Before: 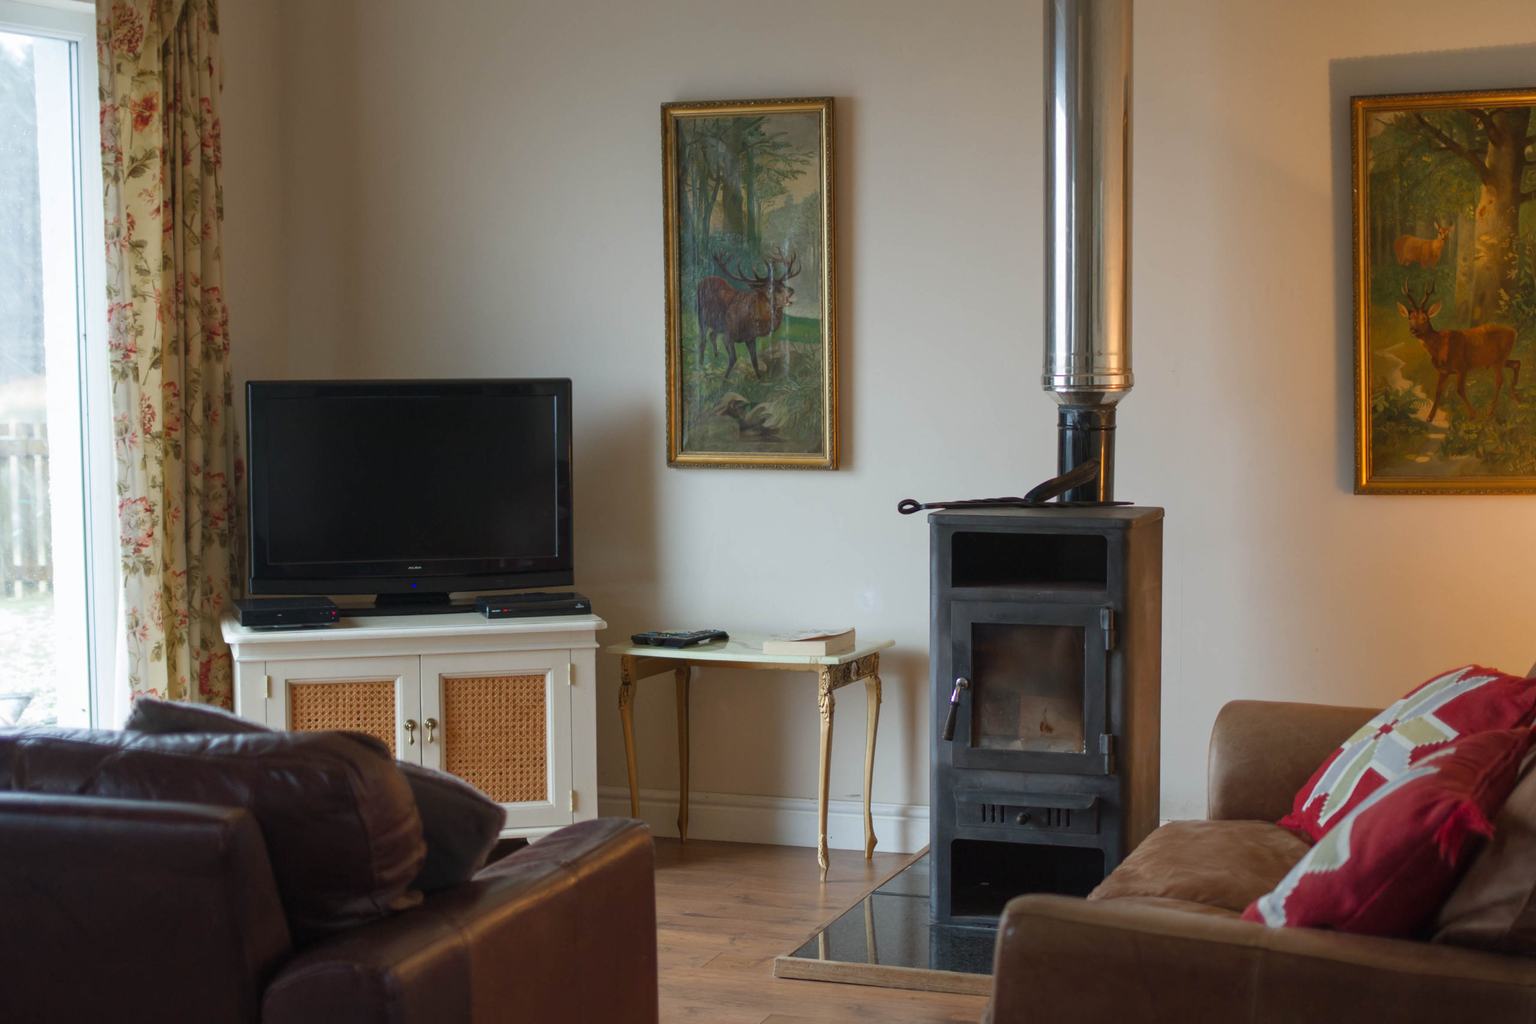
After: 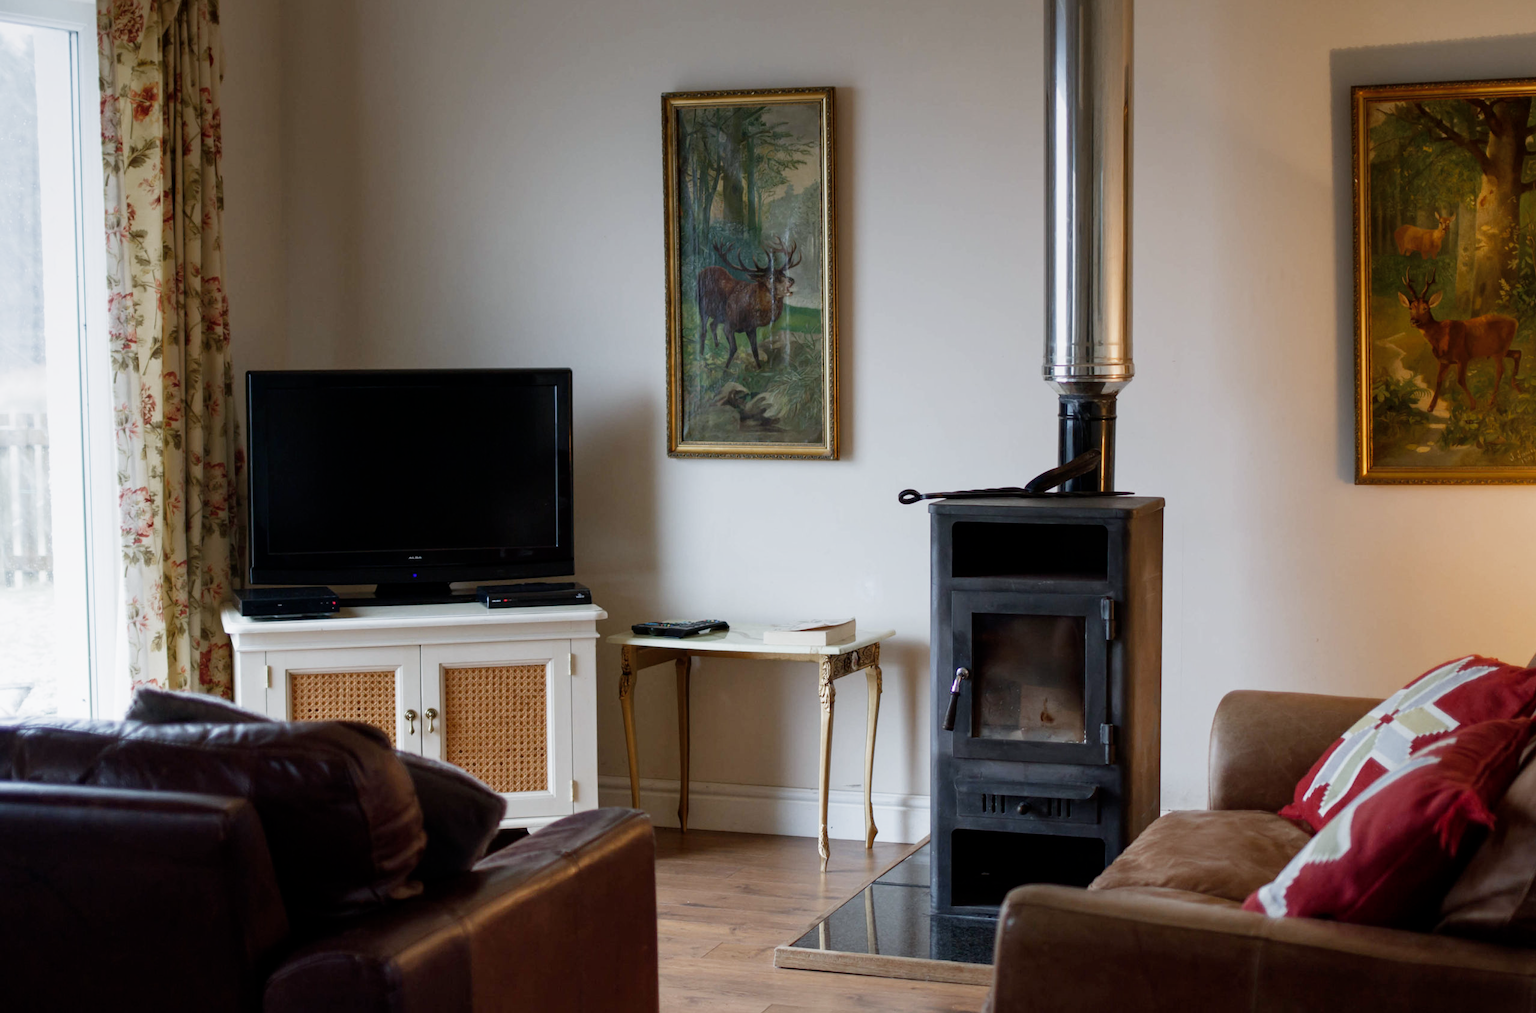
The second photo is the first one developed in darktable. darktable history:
white balance: red 0.984, blue 1.059
crop: top 1.049%, right 0.001%
contrast brightness saturation: contrast 0.06, brightness -0.01, saturation -0.23
graduated density: rotation -0.352°, offset 57.64
filmic rgb: middle gray luminance 12.74%, black relative exposure -10.13 EV, white relative exposure 3.47 EV, threshold 6 EV, target black luminance 0%, hardness 5.74, latitude 44.69%, contrast 1.221, highlights saturation mix 5%, shadows ↔ highlights balance 26.78%, add noise in highlights 0, preserve chrominance no, color science v3 (2019), use custom middle-gray values true, iterations of high-quality reconstruction 0, contrast in highlights soft, enable highlight reconstruction true
